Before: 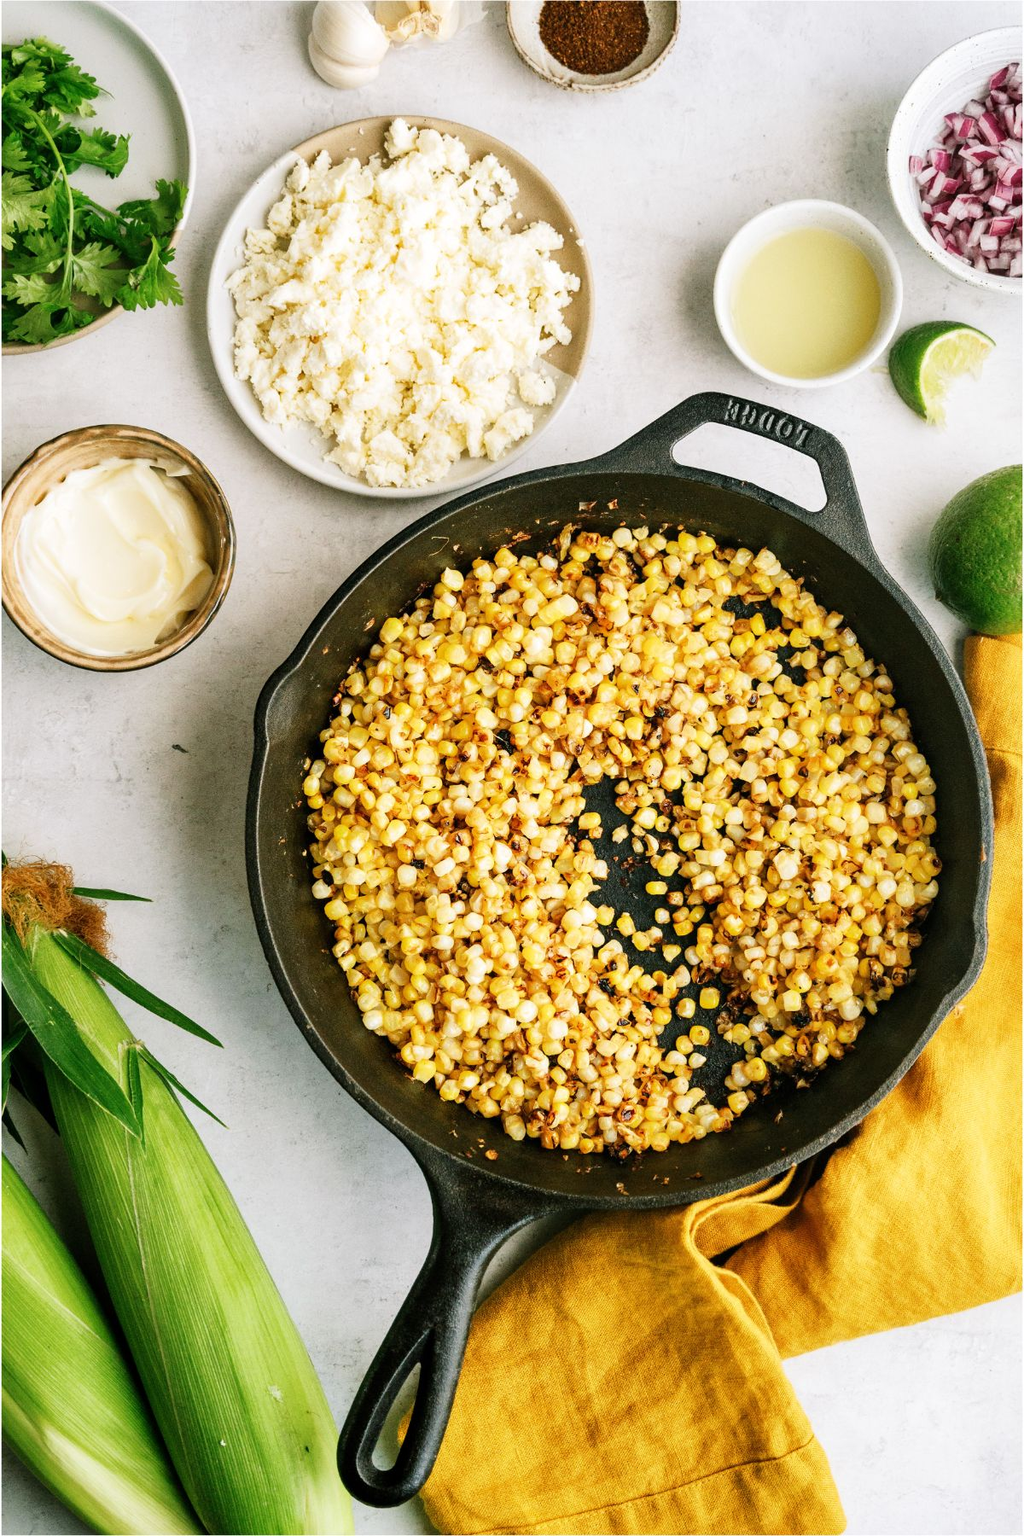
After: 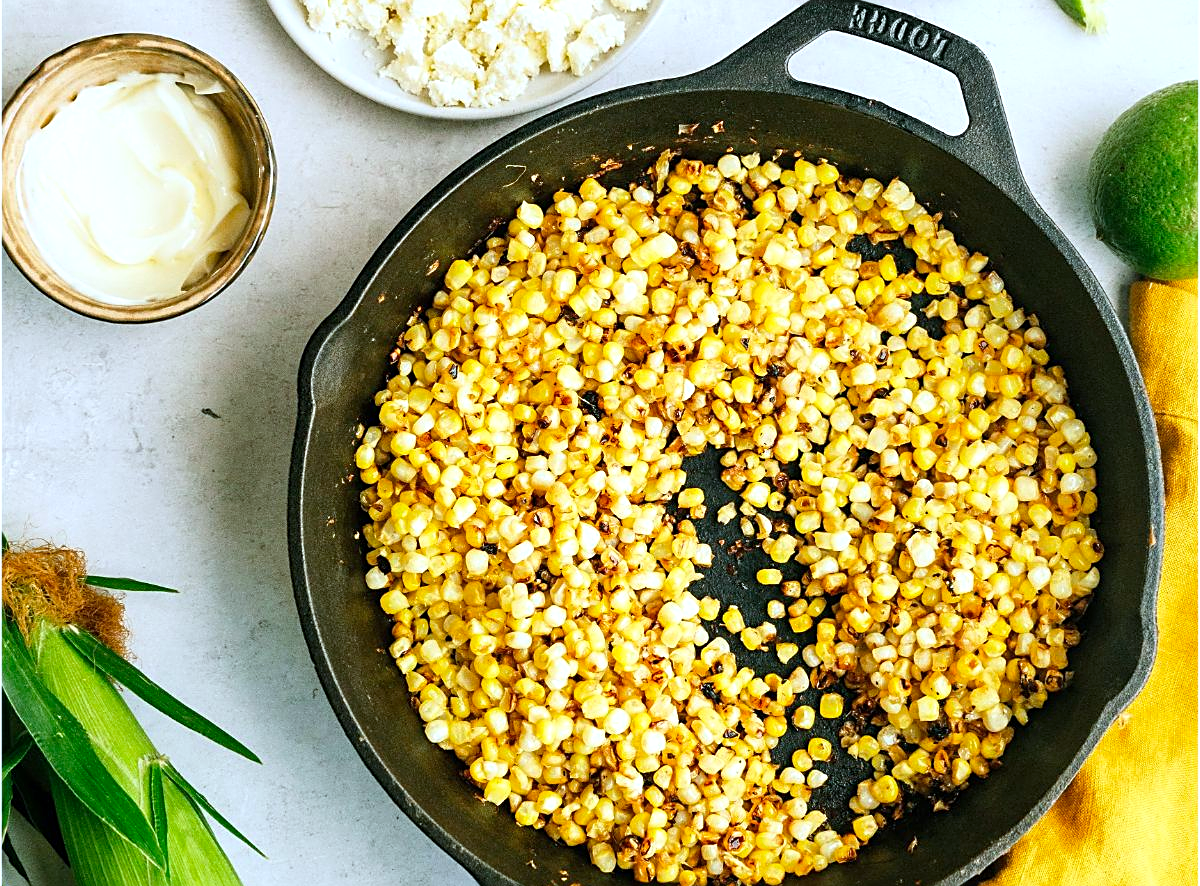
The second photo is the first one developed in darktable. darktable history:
color calibration: output colorfulness [0, 0.315, 0, 0], illuminant custom, x 0.368, y 0.373, temperature 4346.12 K
sharpen: on, module defaults
exposure: exposure 0.2 EV, compensate exposure bias true, compensate highlight preservation false
crop and rotate: top 25.783%, bottom 24.959%
